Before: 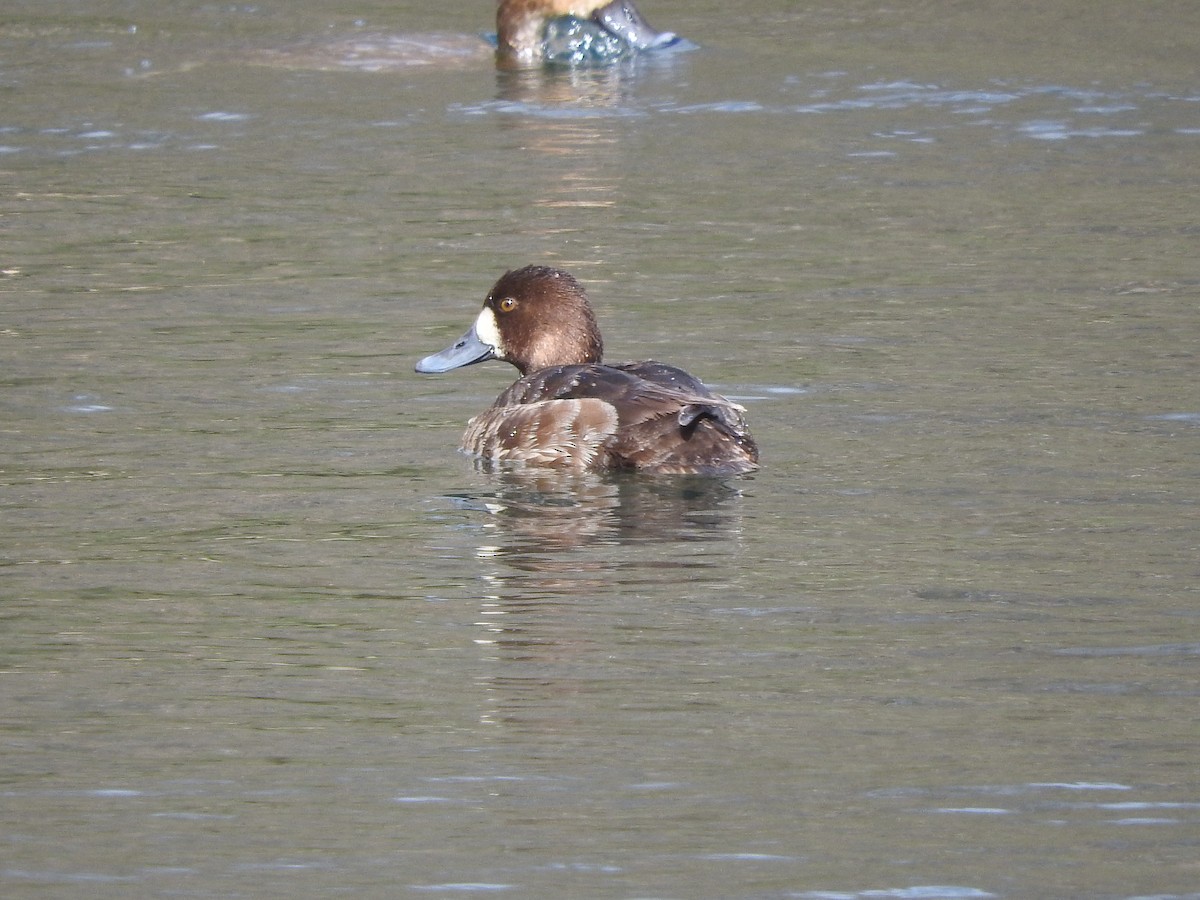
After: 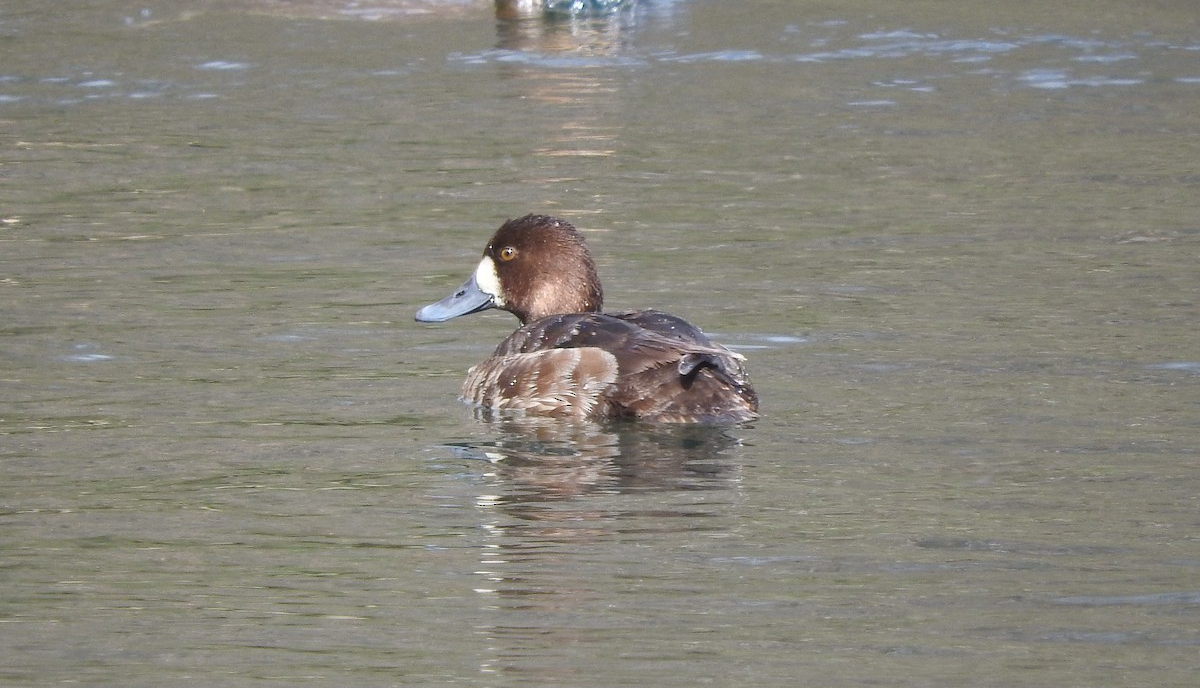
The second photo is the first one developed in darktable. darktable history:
crop: top 5.683%, bottom 17.797%
